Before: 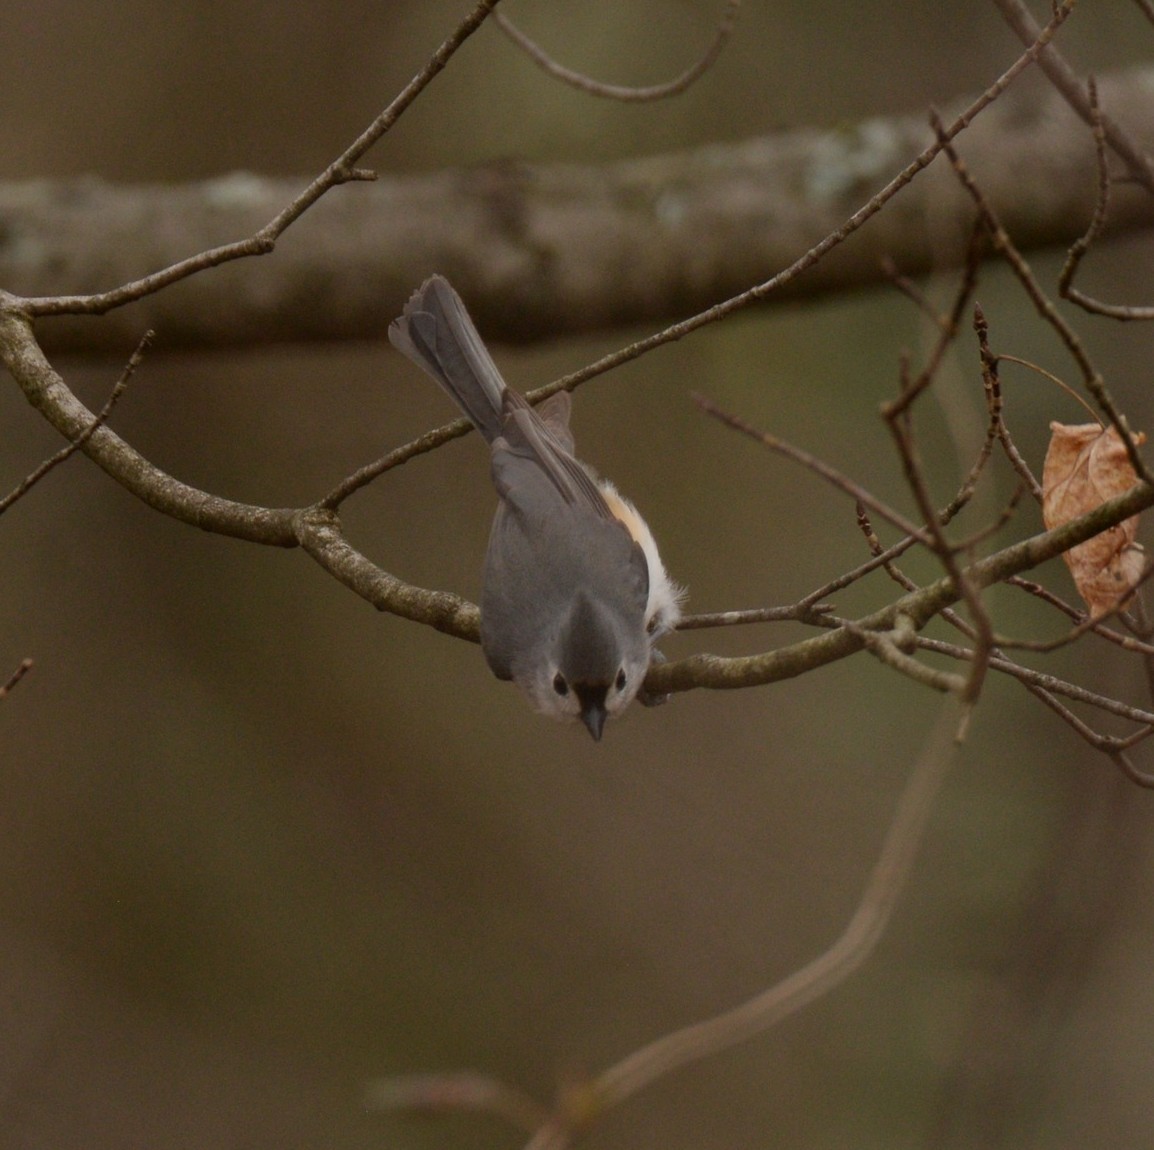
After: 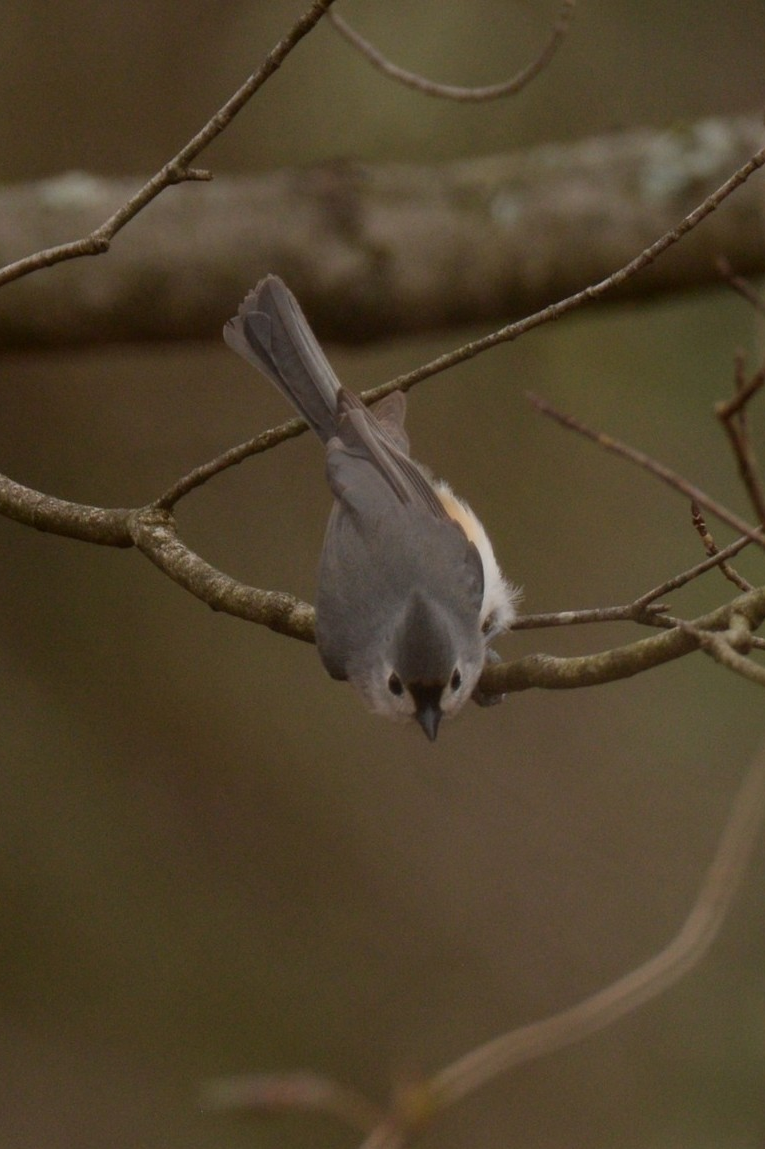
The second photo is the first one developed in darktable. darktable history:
crop and rotate: left 14.318%, right 19.335%
